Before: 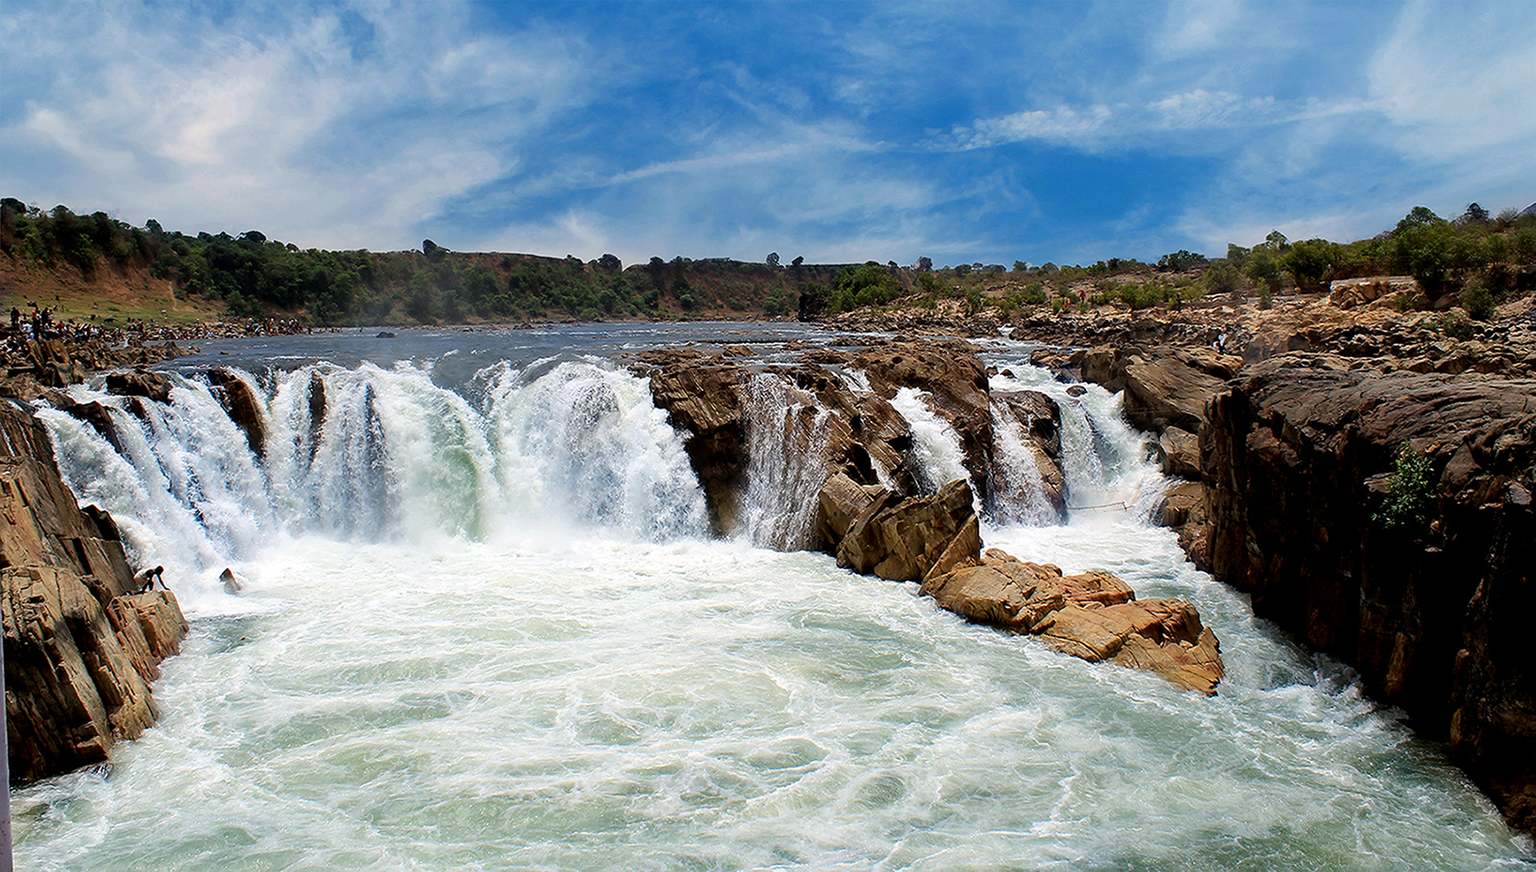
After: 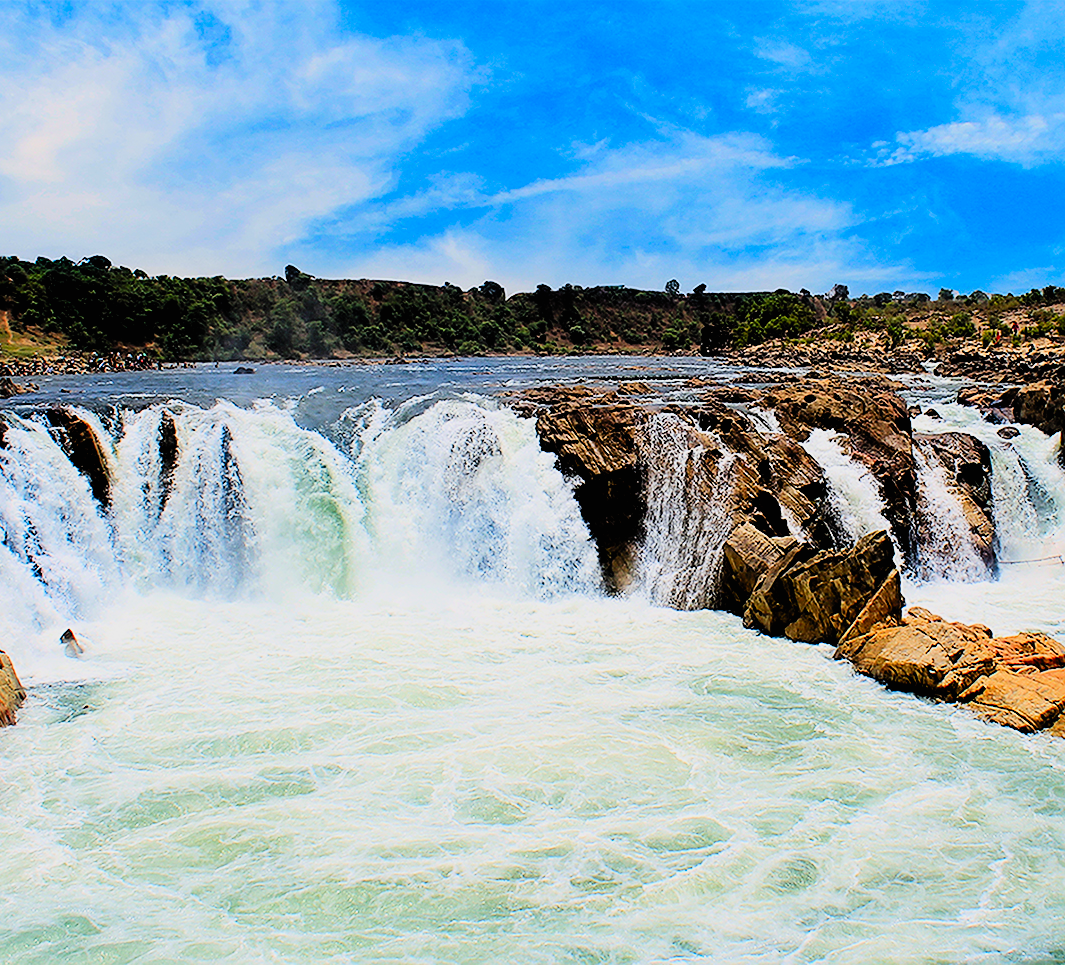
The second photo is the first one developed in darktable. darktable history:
filmic rgb: black relative exposure -4.11 EV, white relative exposure 5.12 EV, hardness 2.14, contrast 1.173
sharpen: on, module defaults
contrast brightness saturation: contrast 0.196, brightness 0.197, saturation 0.793
crop: left 10.775%, right 26.52%
